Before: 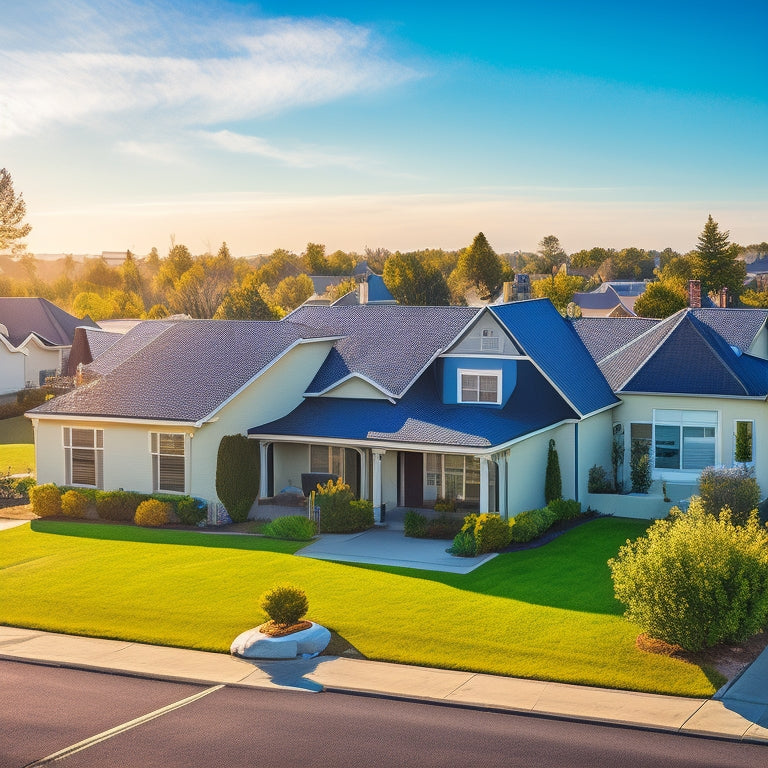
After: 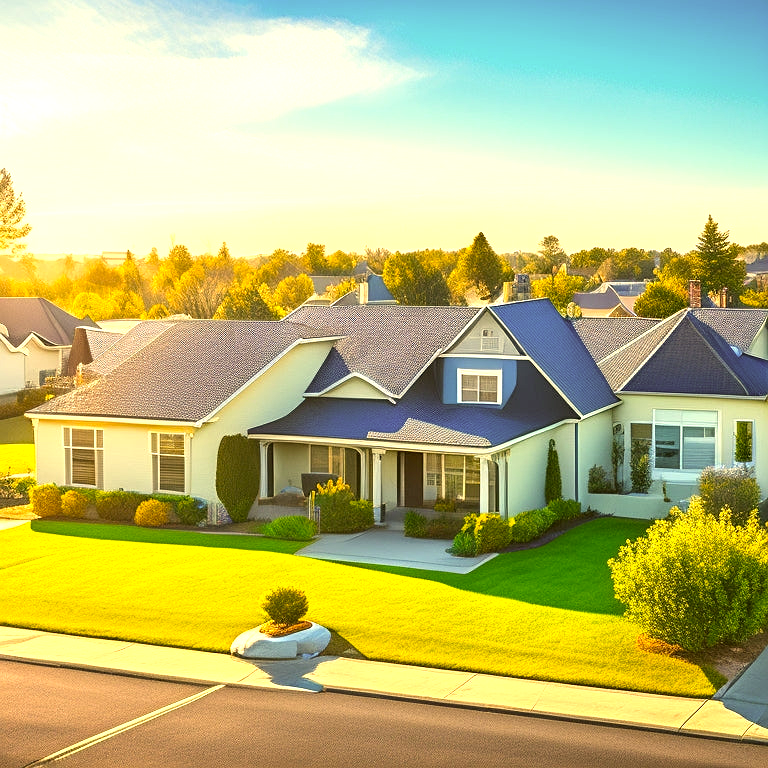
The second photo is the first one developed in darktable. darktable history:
color correction: highlights a* 0.162, highlights b* 29.53, shadows a* -0.162, shadows b* 21.09
exposure: black level correction 0, exposure 0.9 EV, compensate highlight preservation false
sharpen: amount 0.2
